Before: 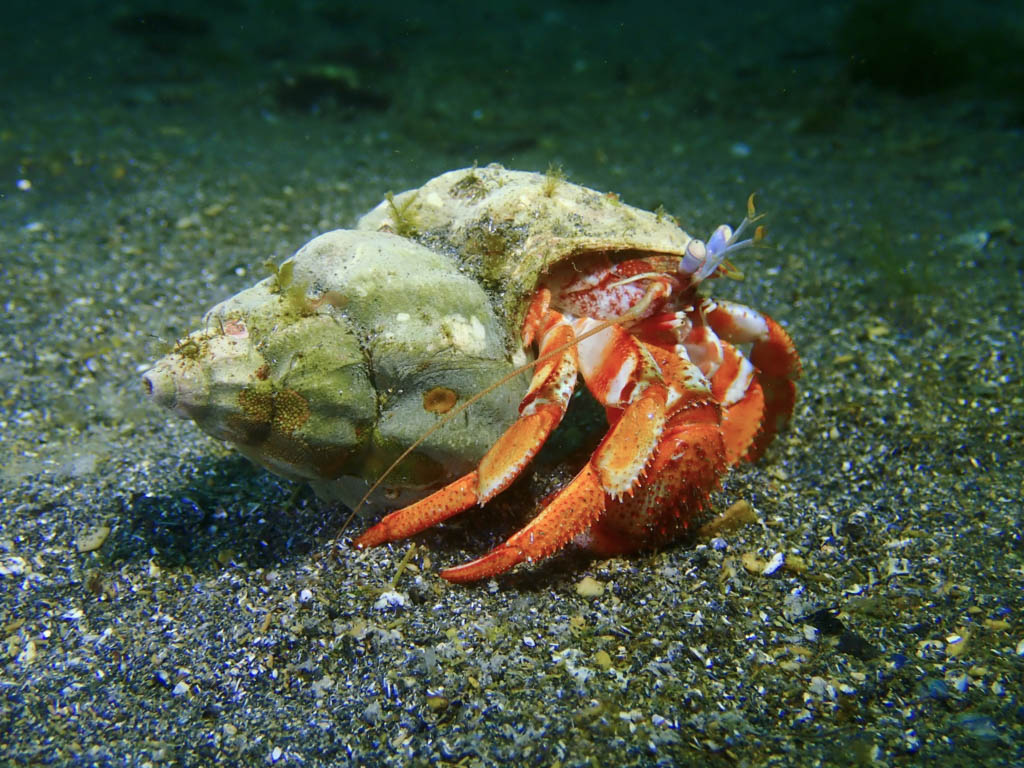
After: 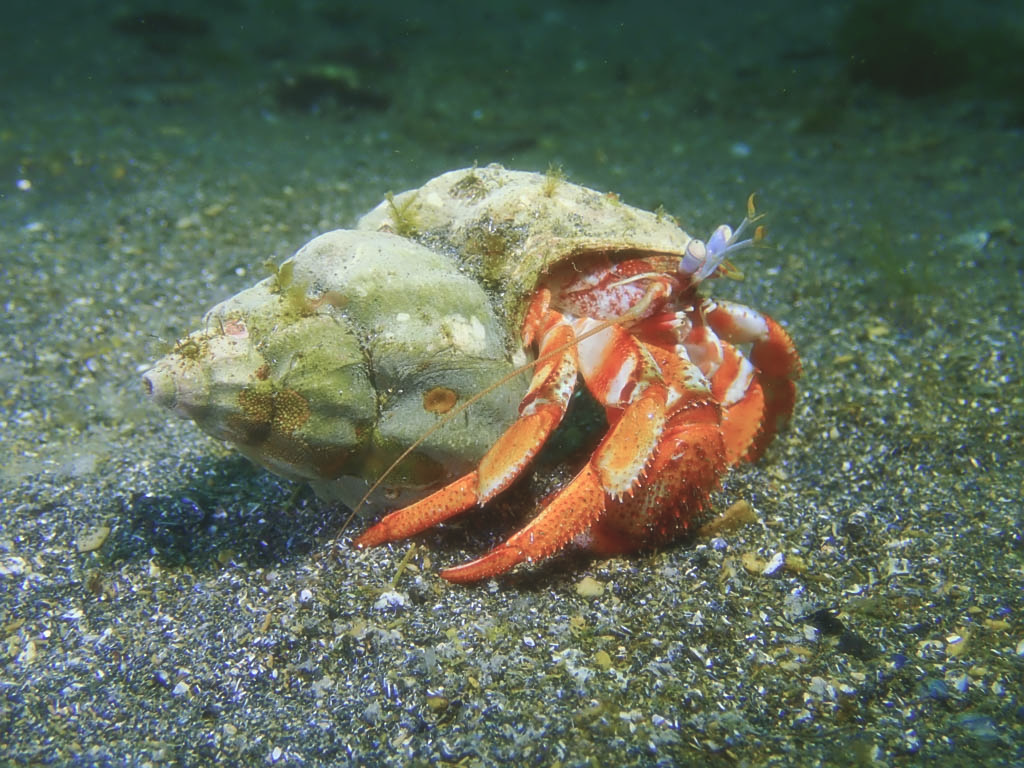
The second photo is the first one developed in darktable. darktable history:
sharpen: on, module defaults
contrast brightness saturation: contrast -0.15, brightness 0.05, saturation -0.12
exposure: exposure 0.178 EV, compensate exposure bias true, compensate highlight preservation false
soften: size 19.52%, mix 20.32%
